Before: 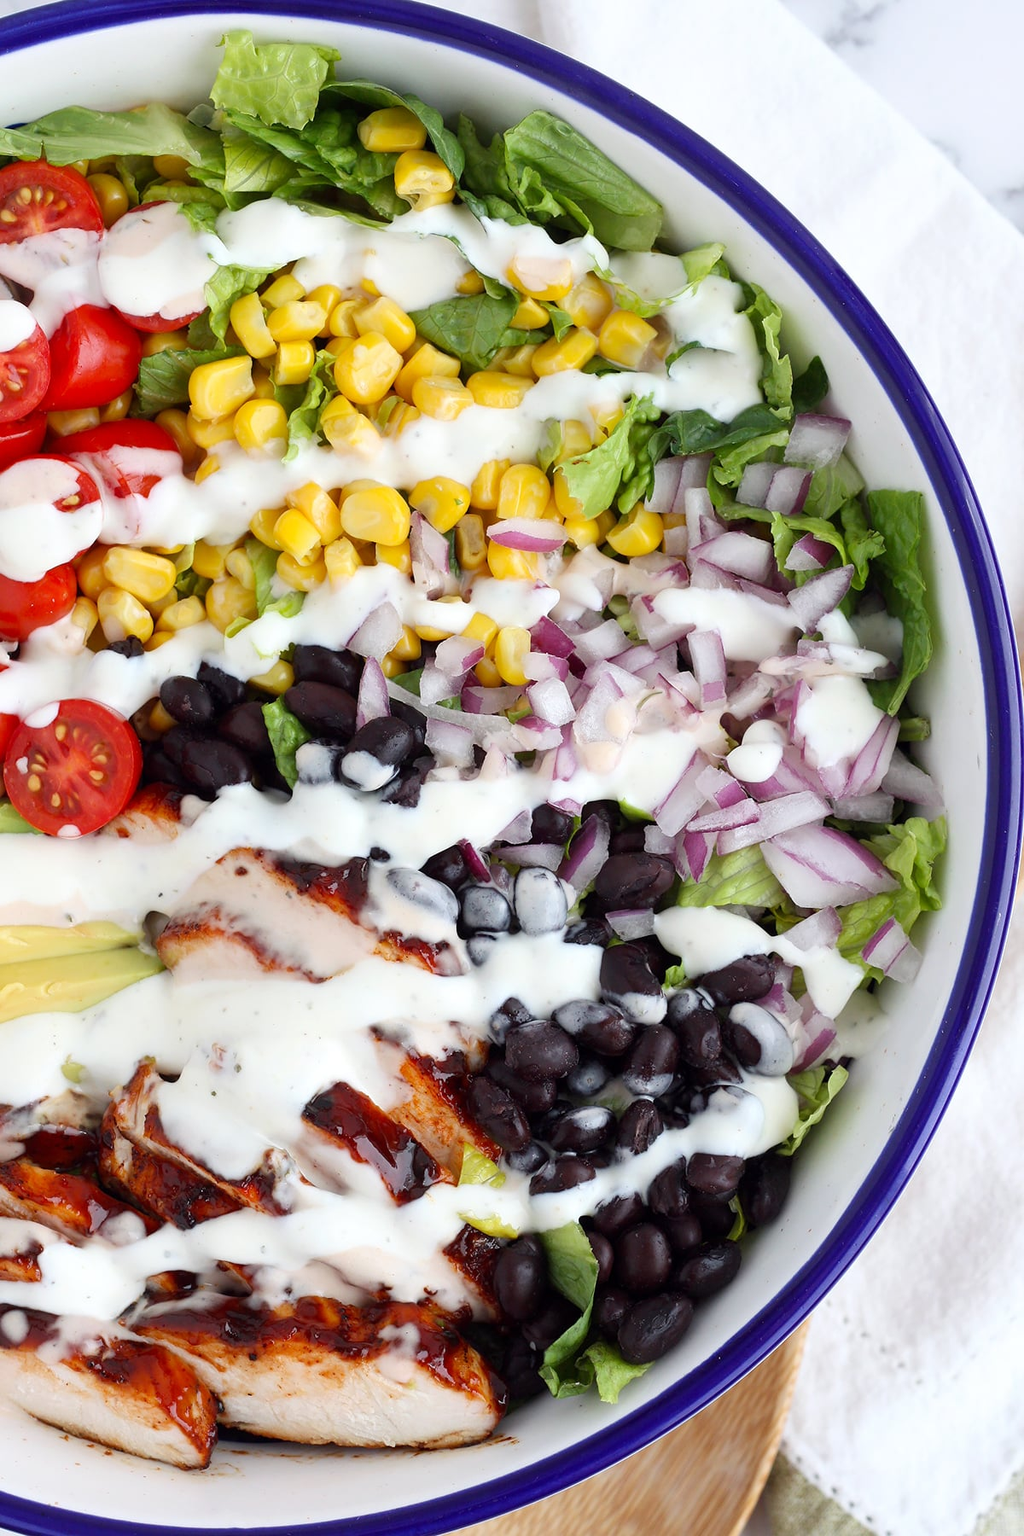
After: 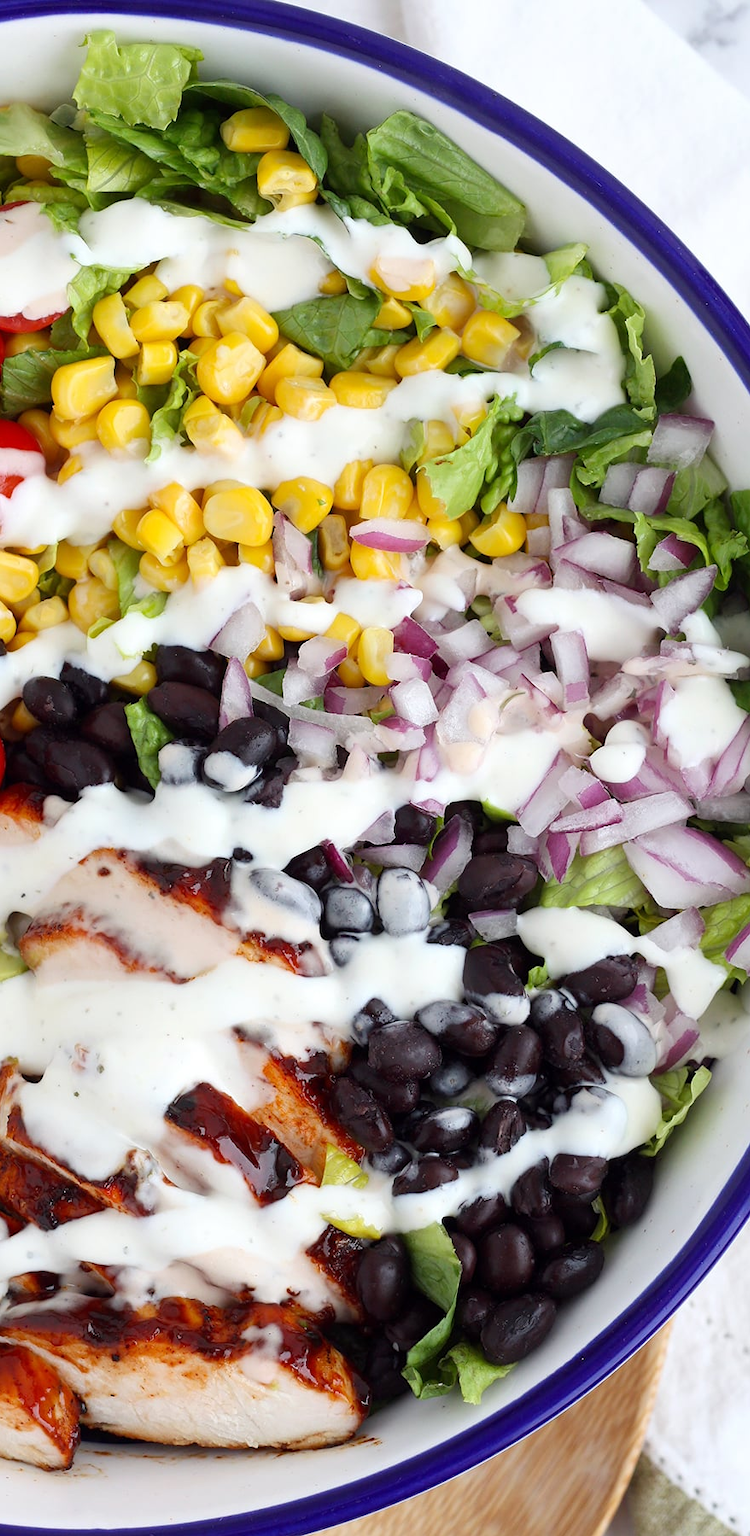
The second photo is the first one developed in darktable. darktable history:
crop: left 13.491%, right 13.244%
